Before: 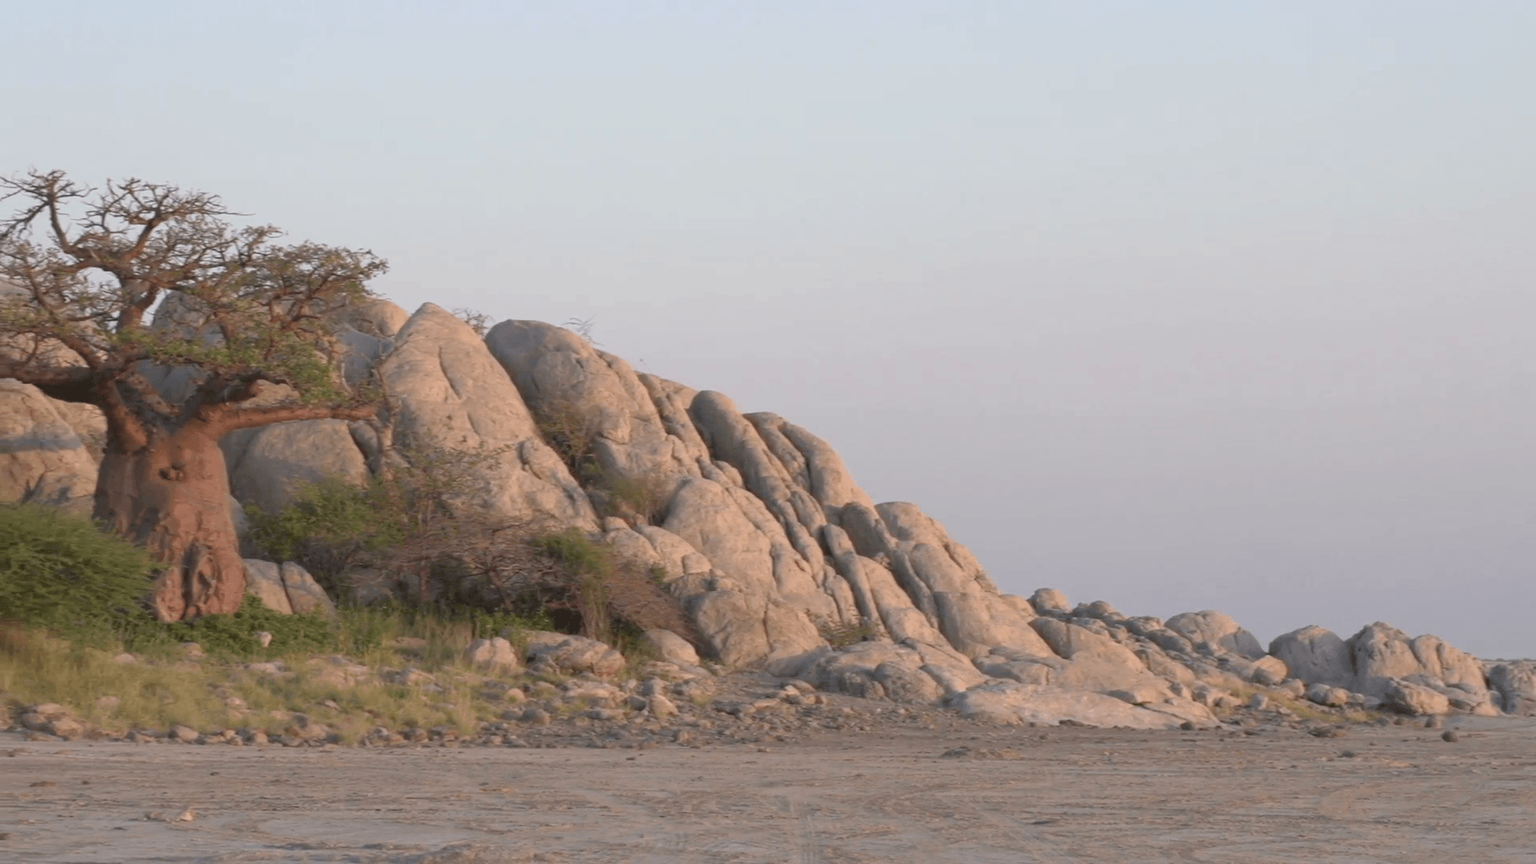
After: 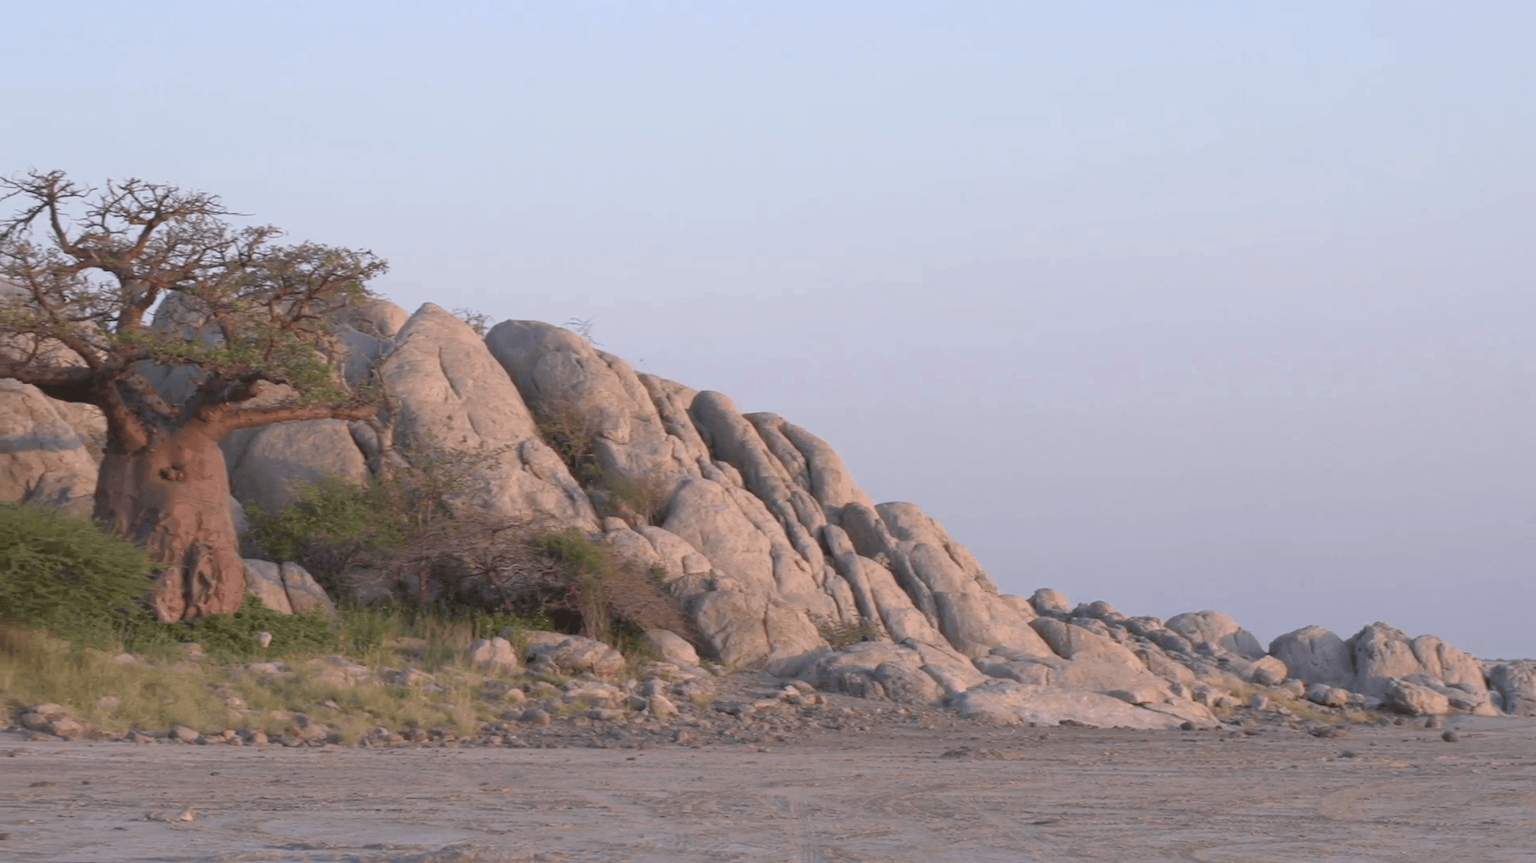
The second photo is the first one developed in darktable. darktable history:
crop: bottom 0.071%
color calibration: illuminant as shot in camera, x 0.358, y 0.373, temperature 4628.91 K
